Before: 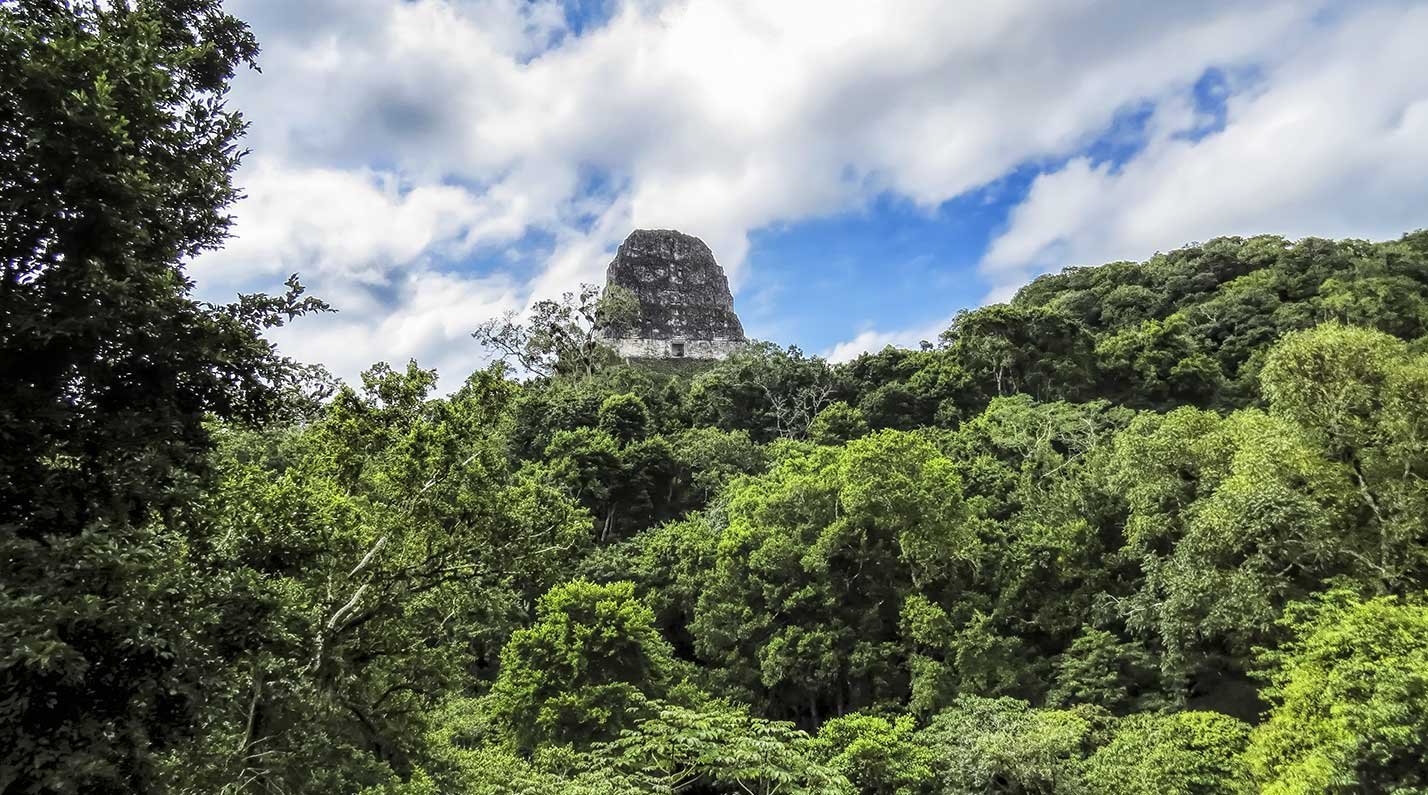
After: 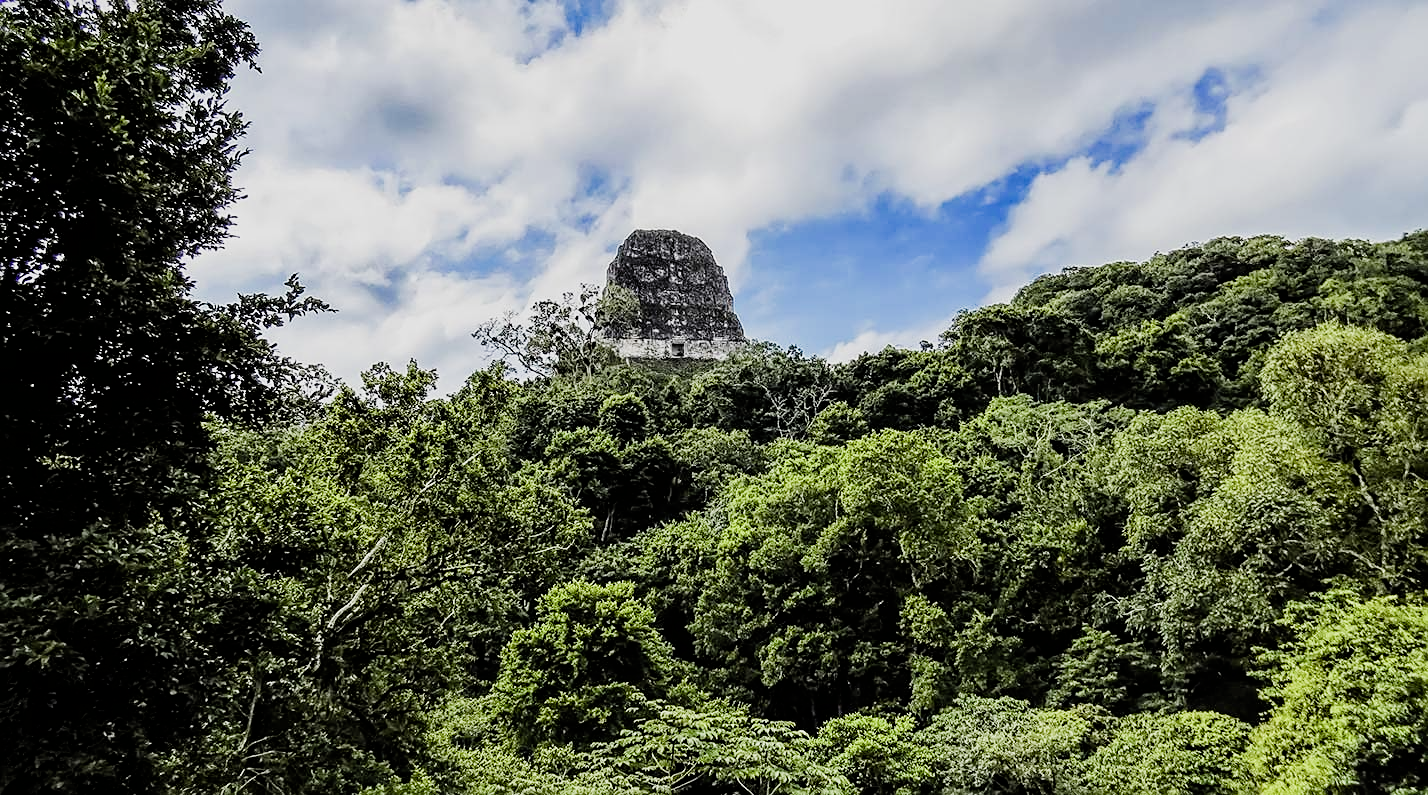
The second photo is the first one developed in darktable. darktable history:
sharpen: on, module defaults
color balance rgb: perceptual saturation grading › global saturation 20%, perceptual saturation grading › highlights -25%, perceptual saturation grading › shadows 50%, global vibrance -25%
filmic rgb: black relative exposure -5 EV, hardness 2.88, contrast 1.3, highlights saturation mix -30%
